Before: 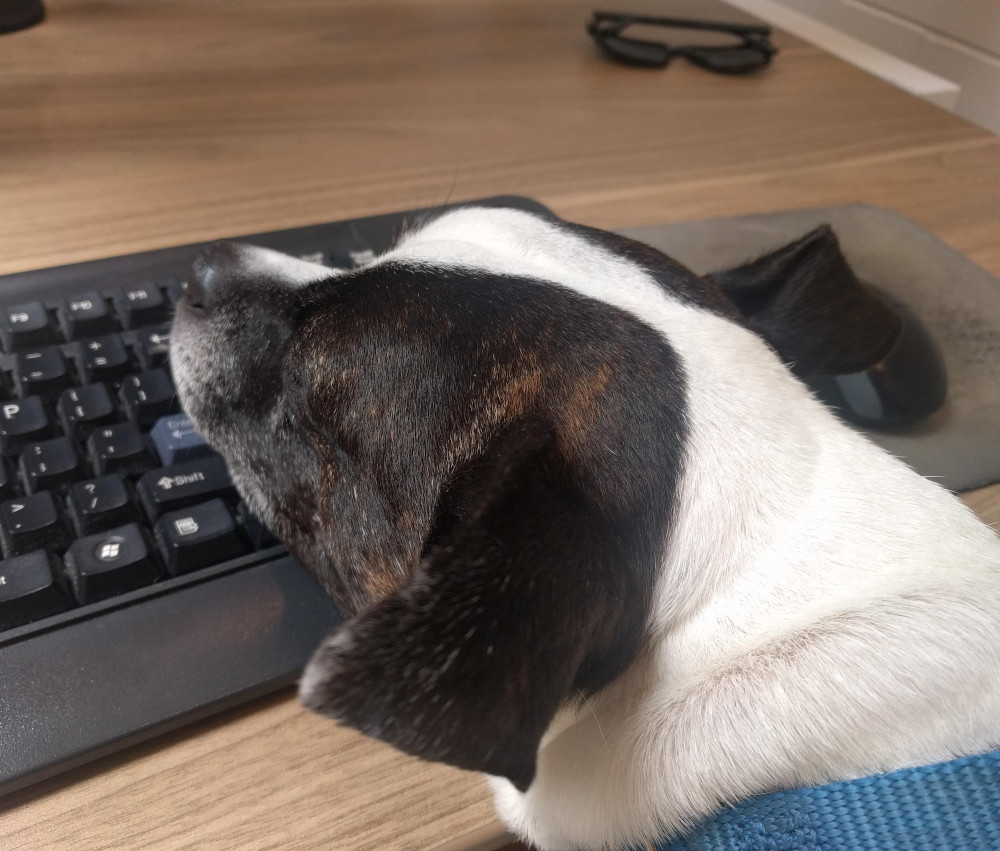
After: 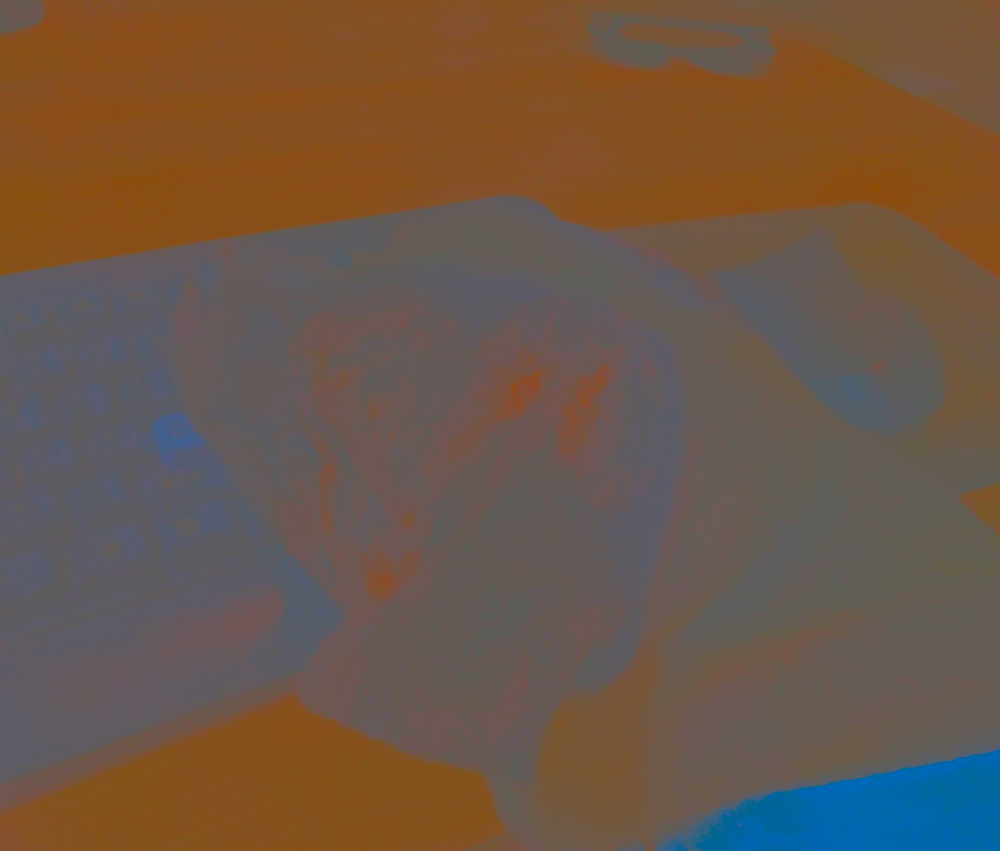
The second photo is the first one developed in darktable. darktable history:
exposure: exposure 0.566 EV, compensate highlight preservation false
contrast brightness saturation: contrast -0.99, brightness -0.17, saturation 0.75
